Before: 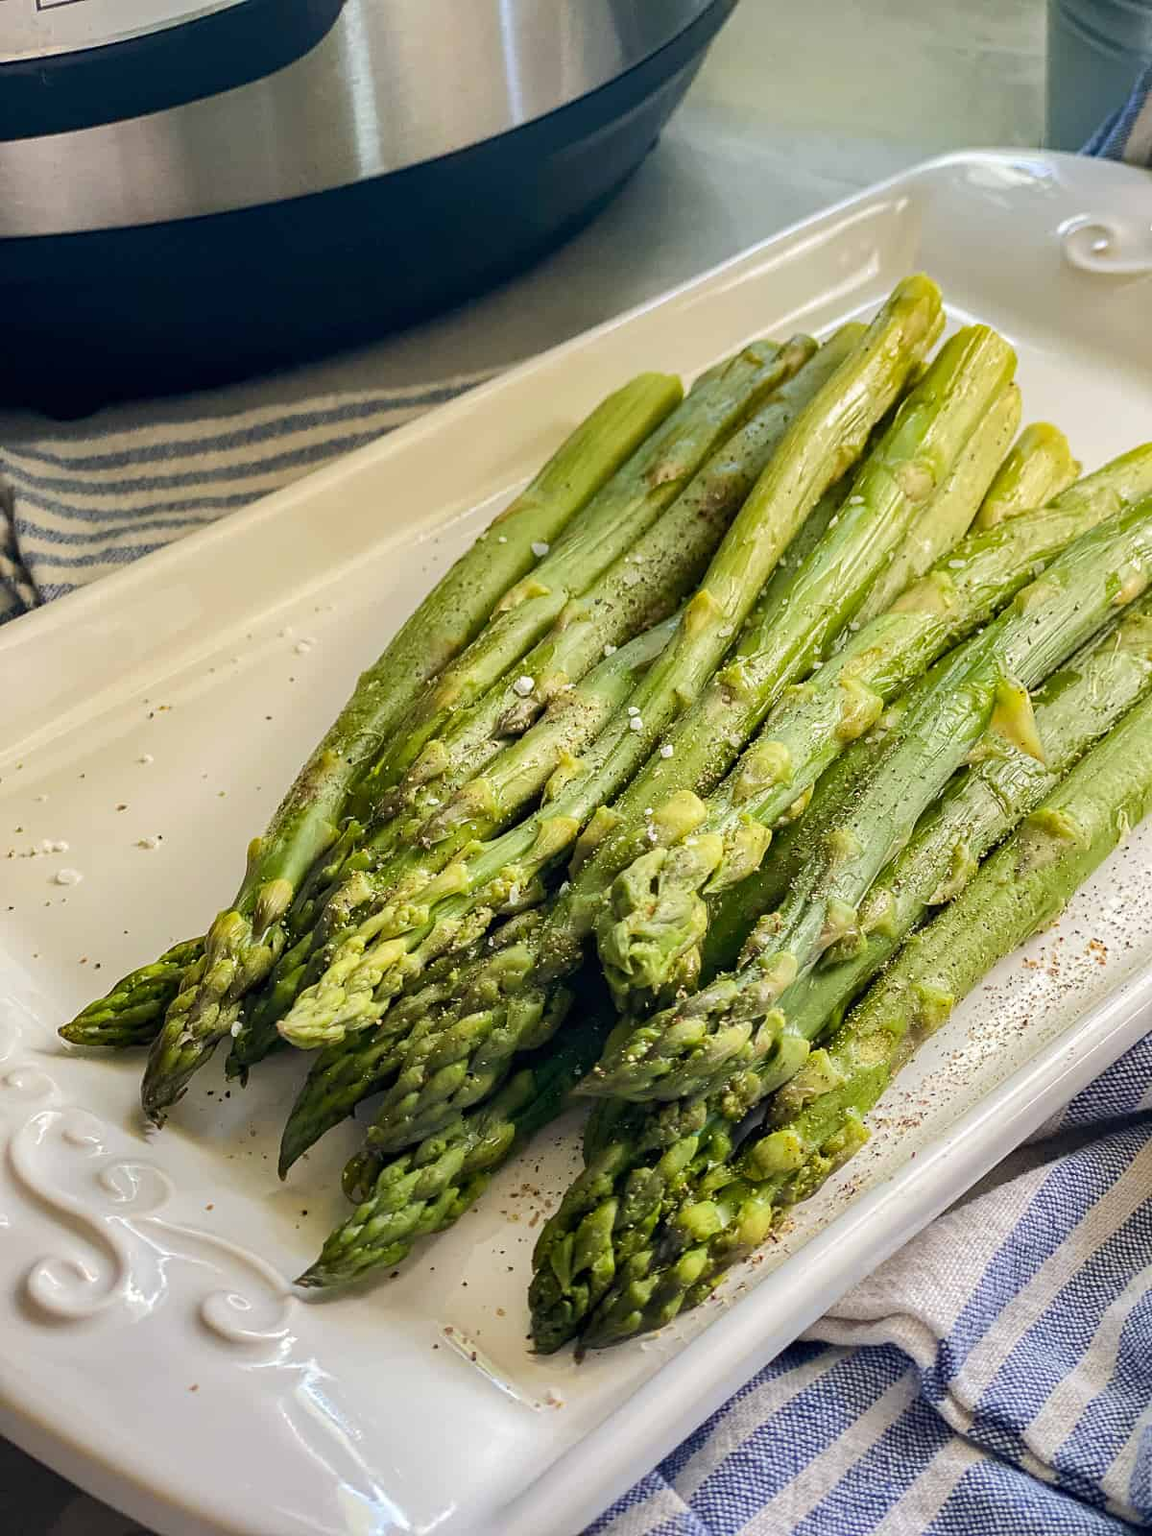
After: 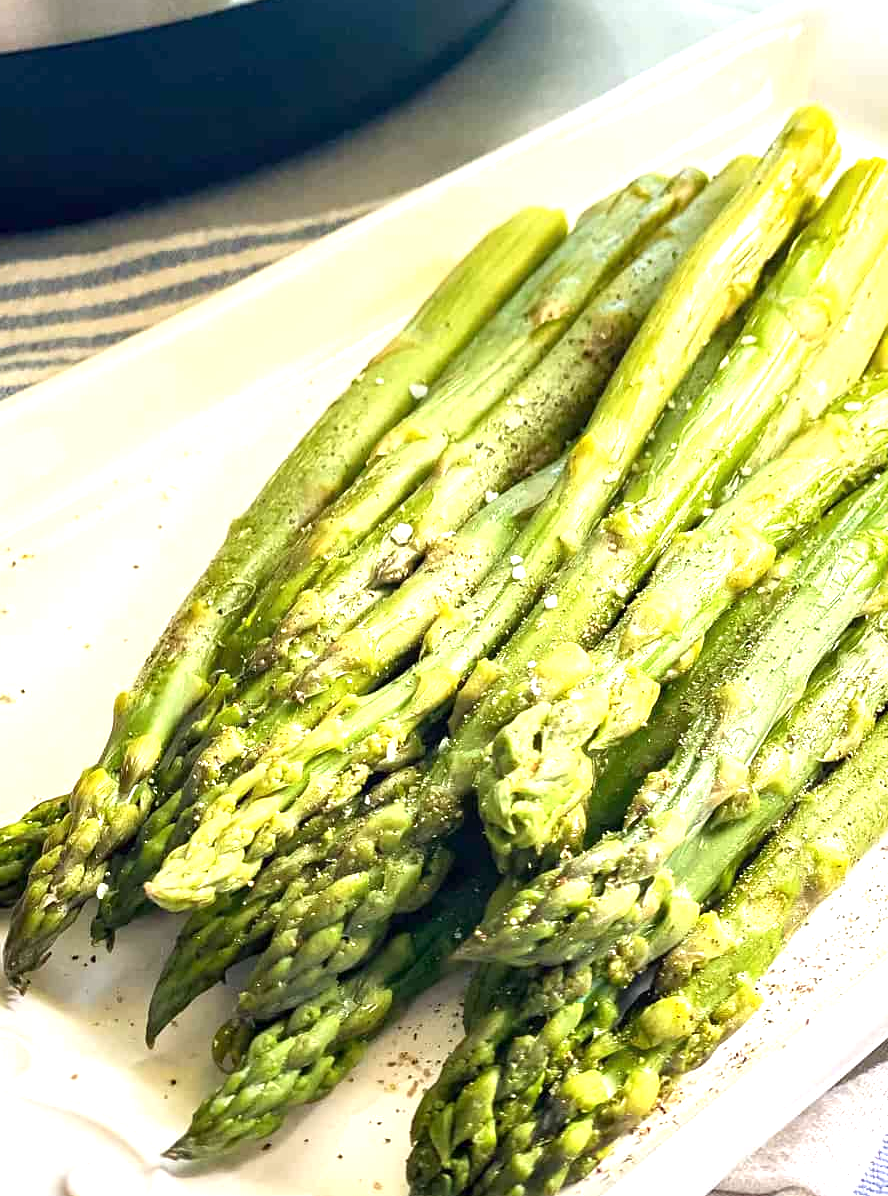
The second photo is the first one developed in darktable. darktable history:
crop and rotate: left 12.018%, top 11.361%, right 13.965%, bottom 13.831%
color calibration: illuminant same as pipeline (D50), adaptation XYZ, x 0.347, y 0.359, temperature 5006.19 K
exposure: exposure 1.214 EV, compensate highlight preservation false
